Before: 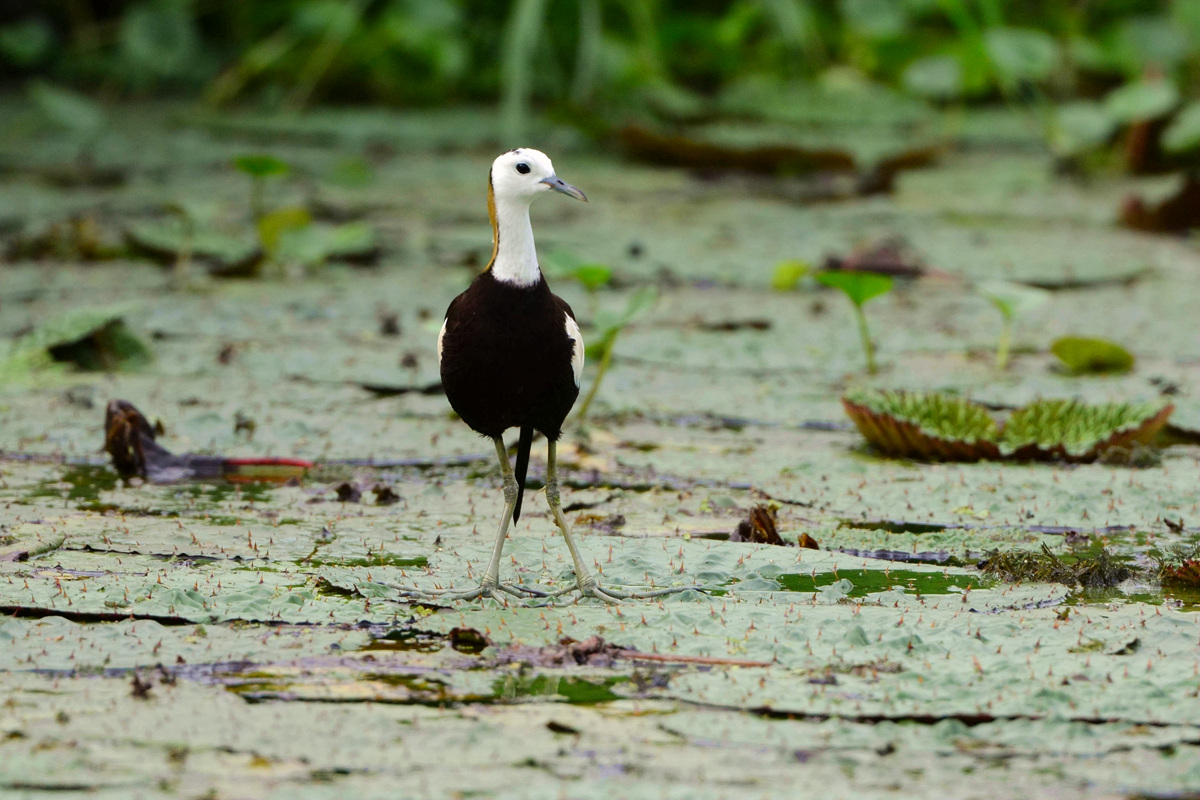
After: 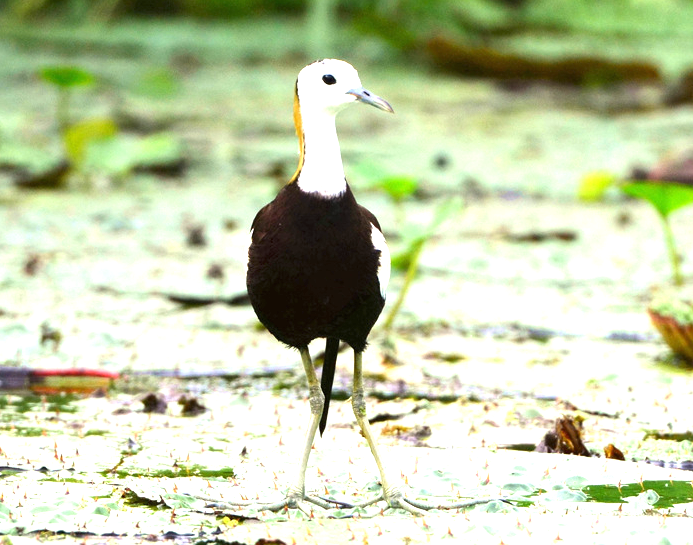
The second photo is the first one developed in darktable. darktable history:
exposure: black level correction 0, exposure 1.6 EV, compensate exposure bias true, compensate highlight preservation false
crop: left 16.202%, top 11.208%, right 26.045%, bottom 20.557%
